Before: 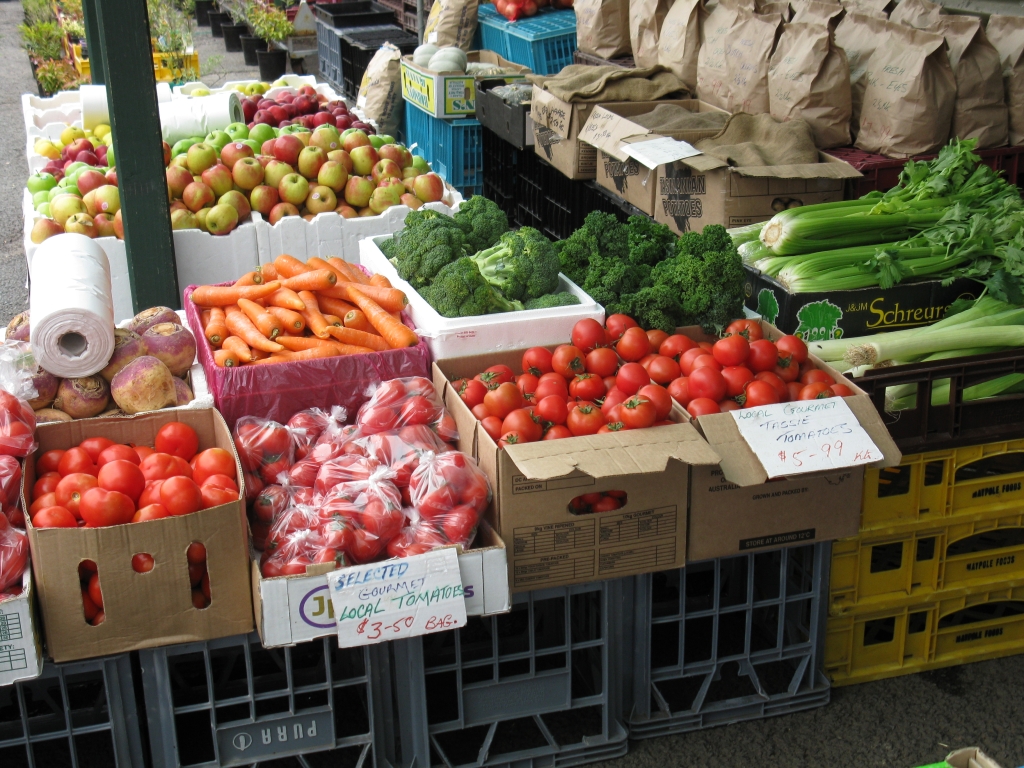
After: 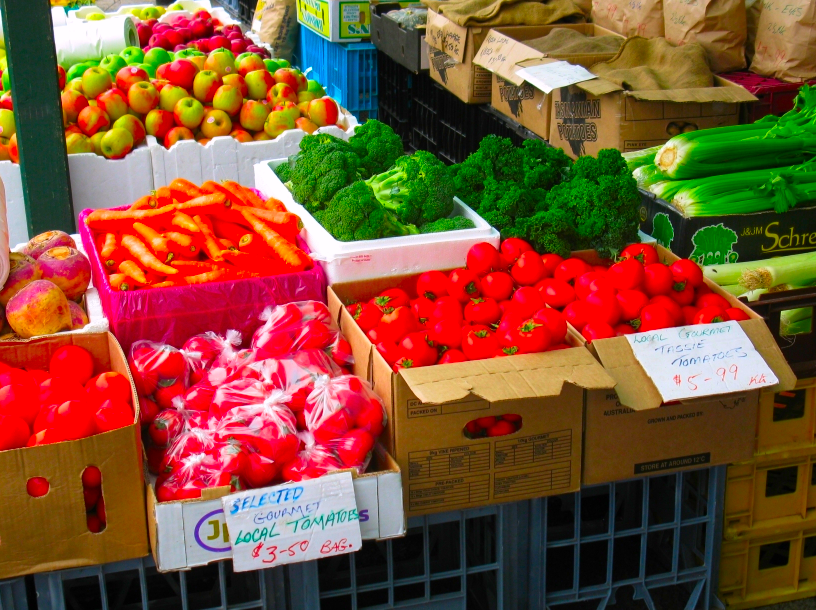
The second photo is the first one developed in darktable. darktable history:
crop and rotate: left 10.292%, top 9.949%, right 9.999%, bottom 10.496%
color correction: highlights a* 1.54, highlights b* -1.73, saturation 2.48
